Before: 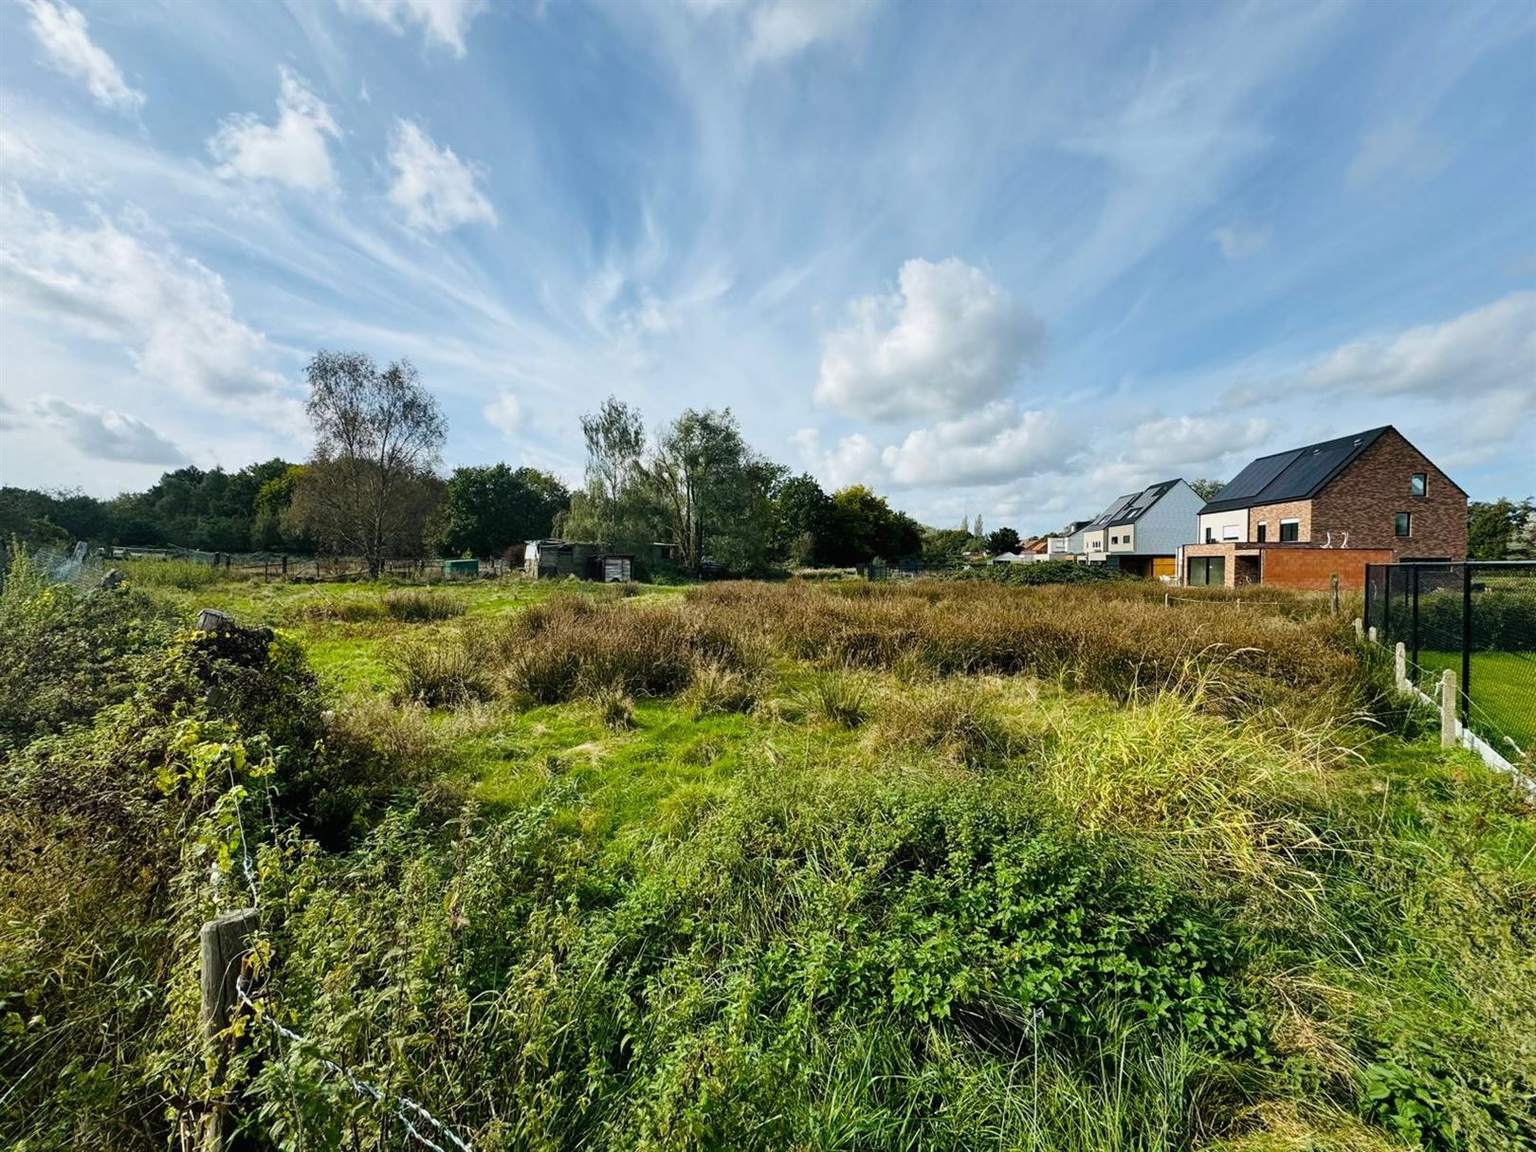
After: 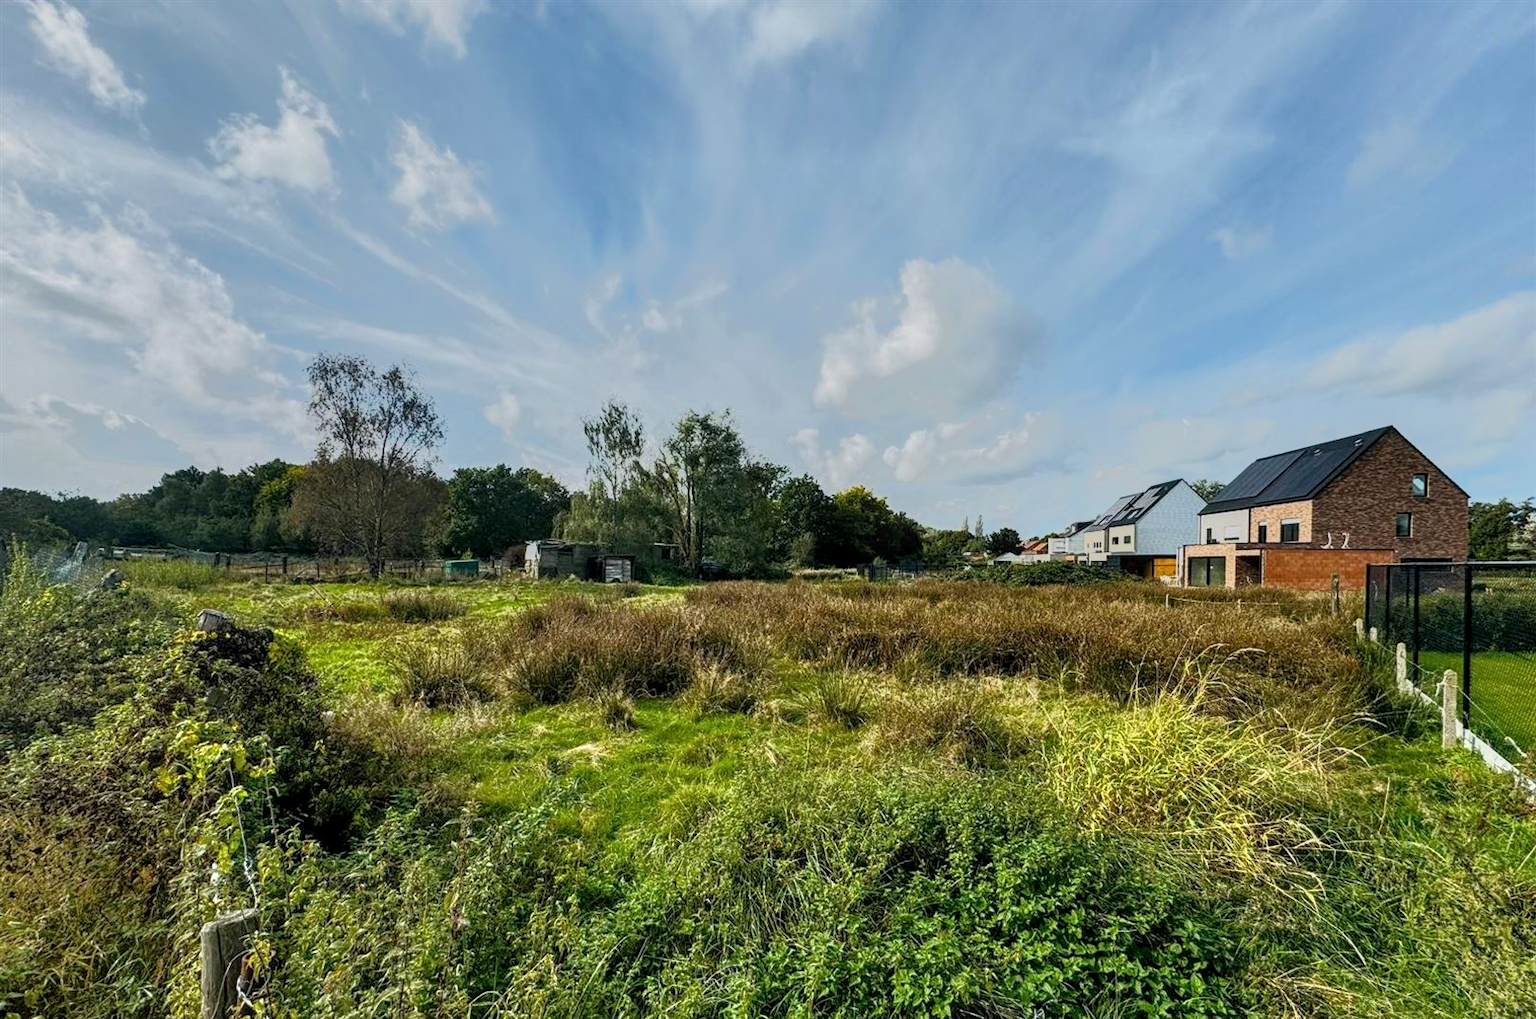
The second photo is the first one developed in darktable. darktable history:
crop and rotate: top 0%, bottom 11.513%
tone equalizer: -7 EV -0.621 EV, -6 EV 1.03 EV, -5 EV -0.452 EV, -4 EV 0.423 EV, -3 EV 0.407 EV, -2 EV 0.159 EV, -1 EV -0.131 EV, +0 EV -0.414 EV, smoothing diameter 24.88%, edges refinement/feathering 11.55, preserve details guided filter
local contrast: on, module defaults
exposure: compensate exposure bias true, compensate highlight preservation false
